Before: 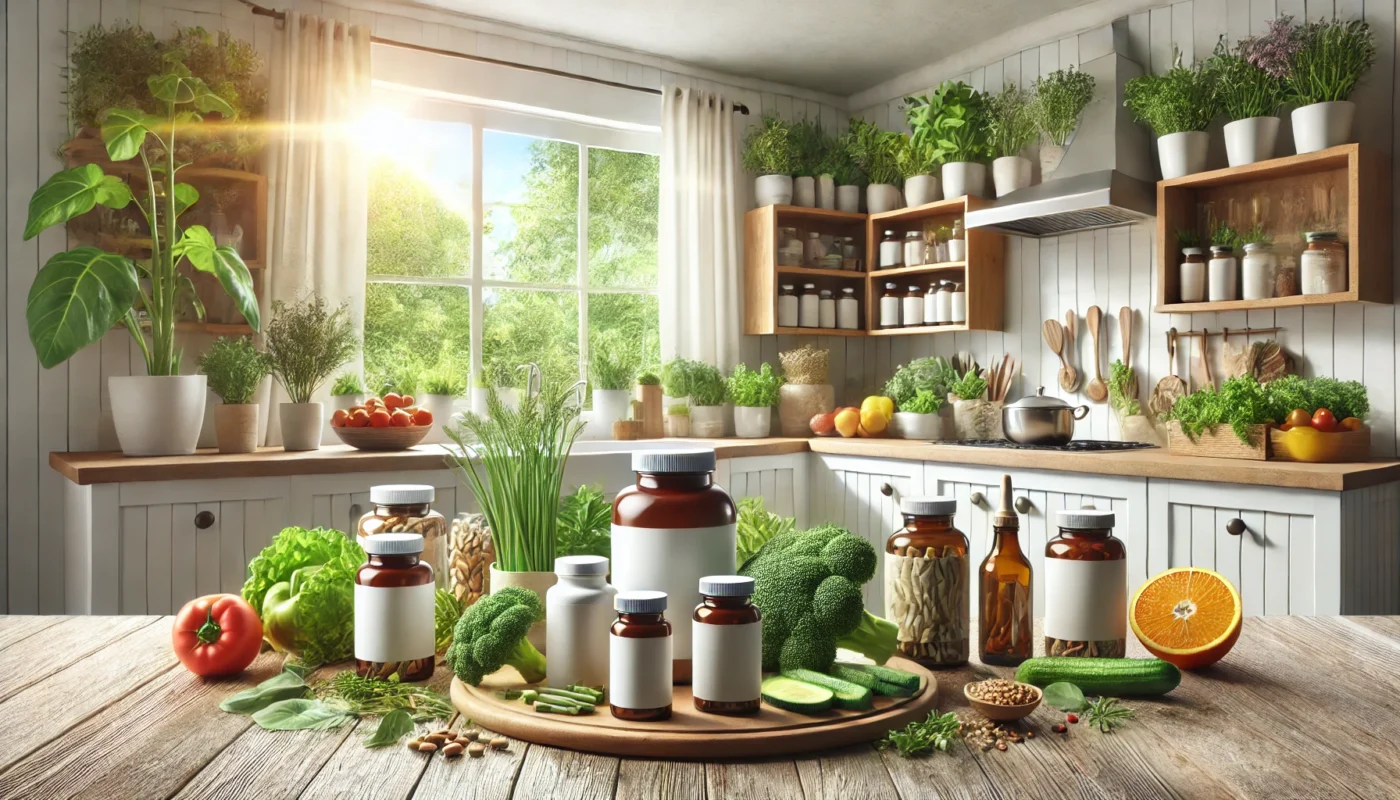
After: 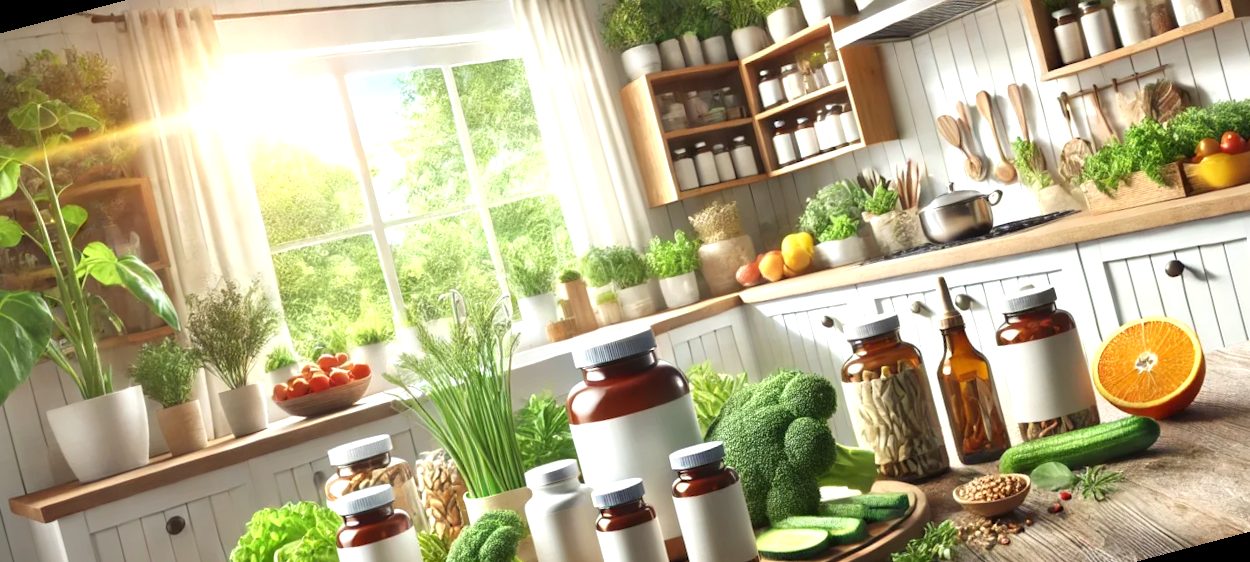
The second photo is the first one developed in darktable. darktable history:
rotate and perspective: rotation -14.8°, crop left 0.1, crop right 0.903, crop top 0.25, crop bottom 0.748
exposure: black level correction 0.001, exposure 0.5 EV, compensate exposure bias true, compensate highlight preservation false
